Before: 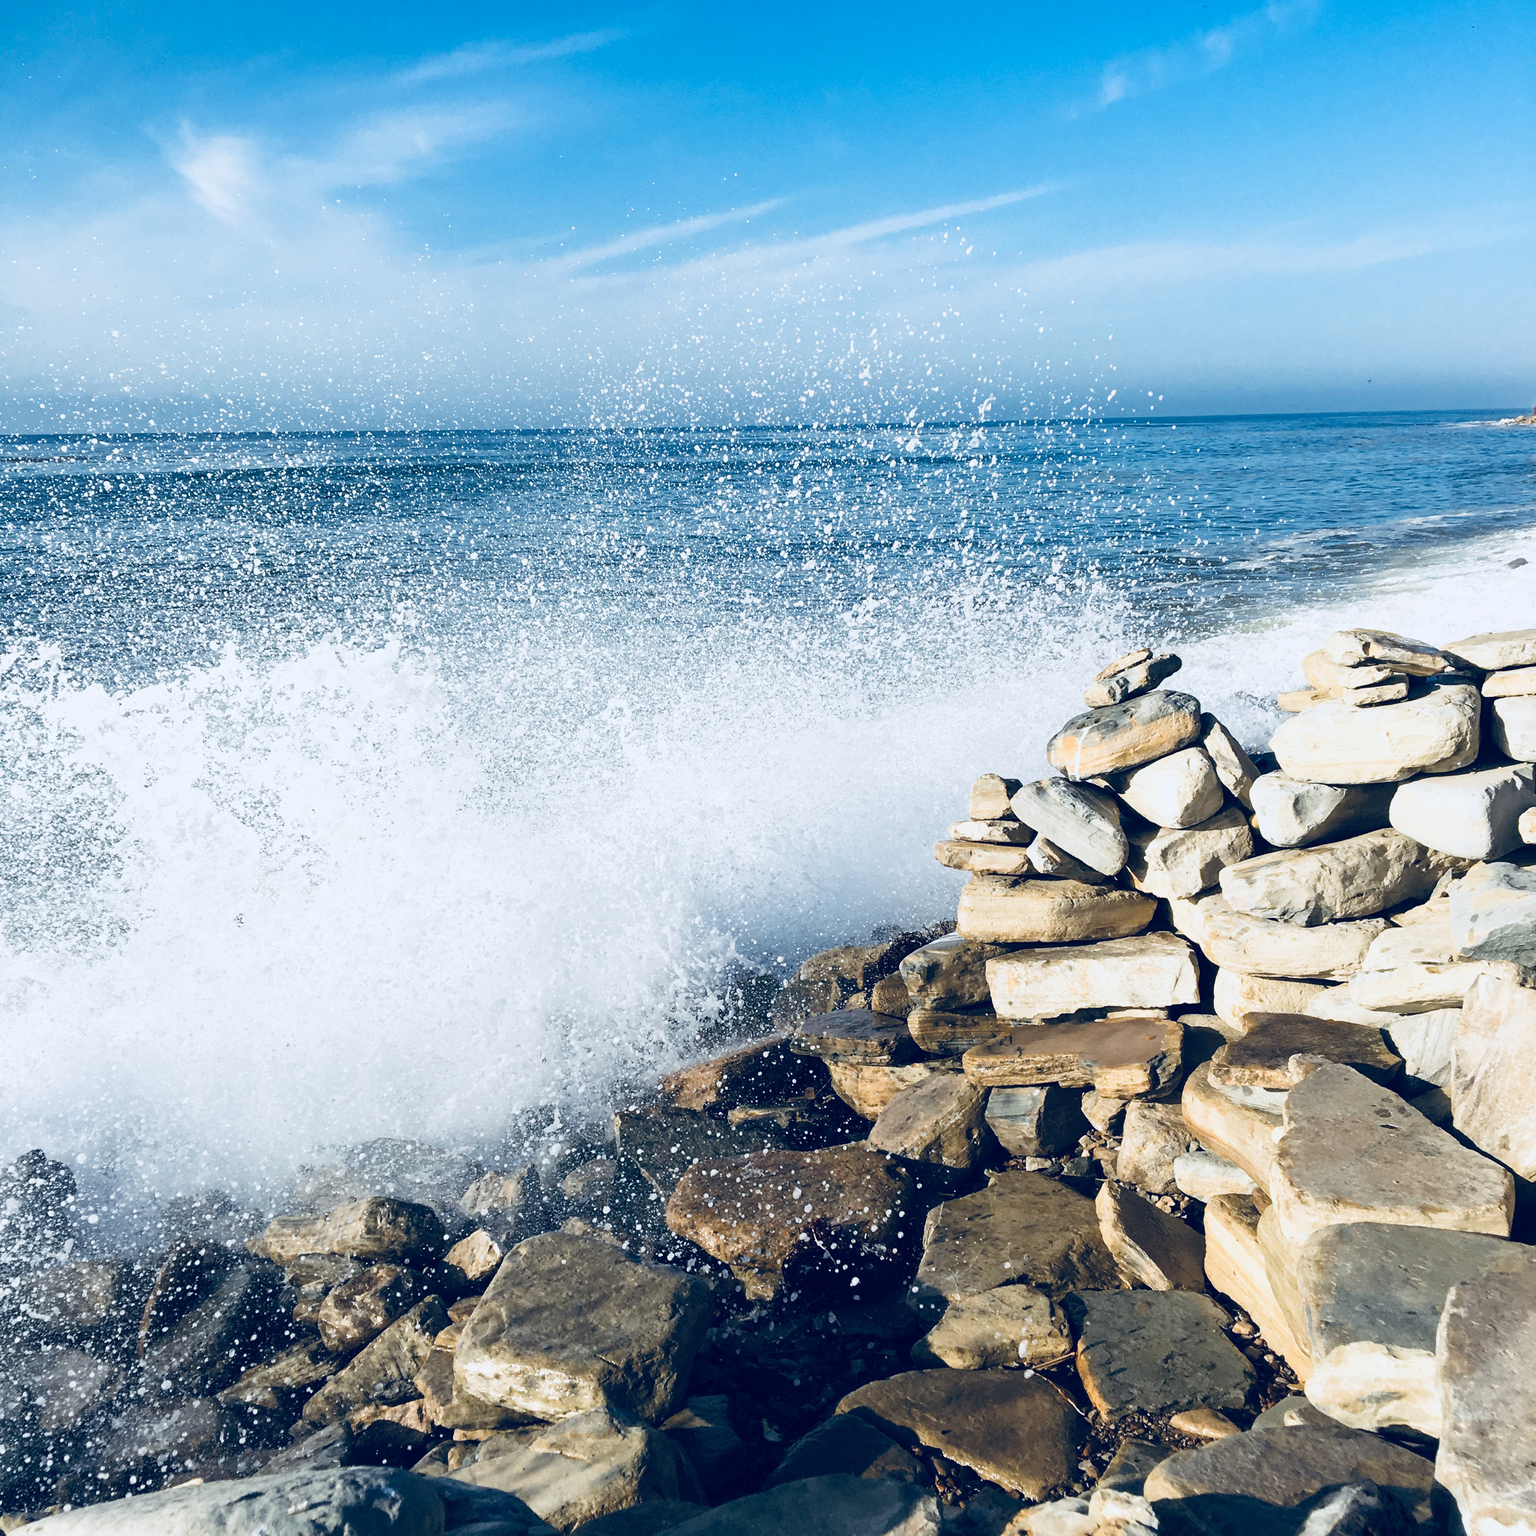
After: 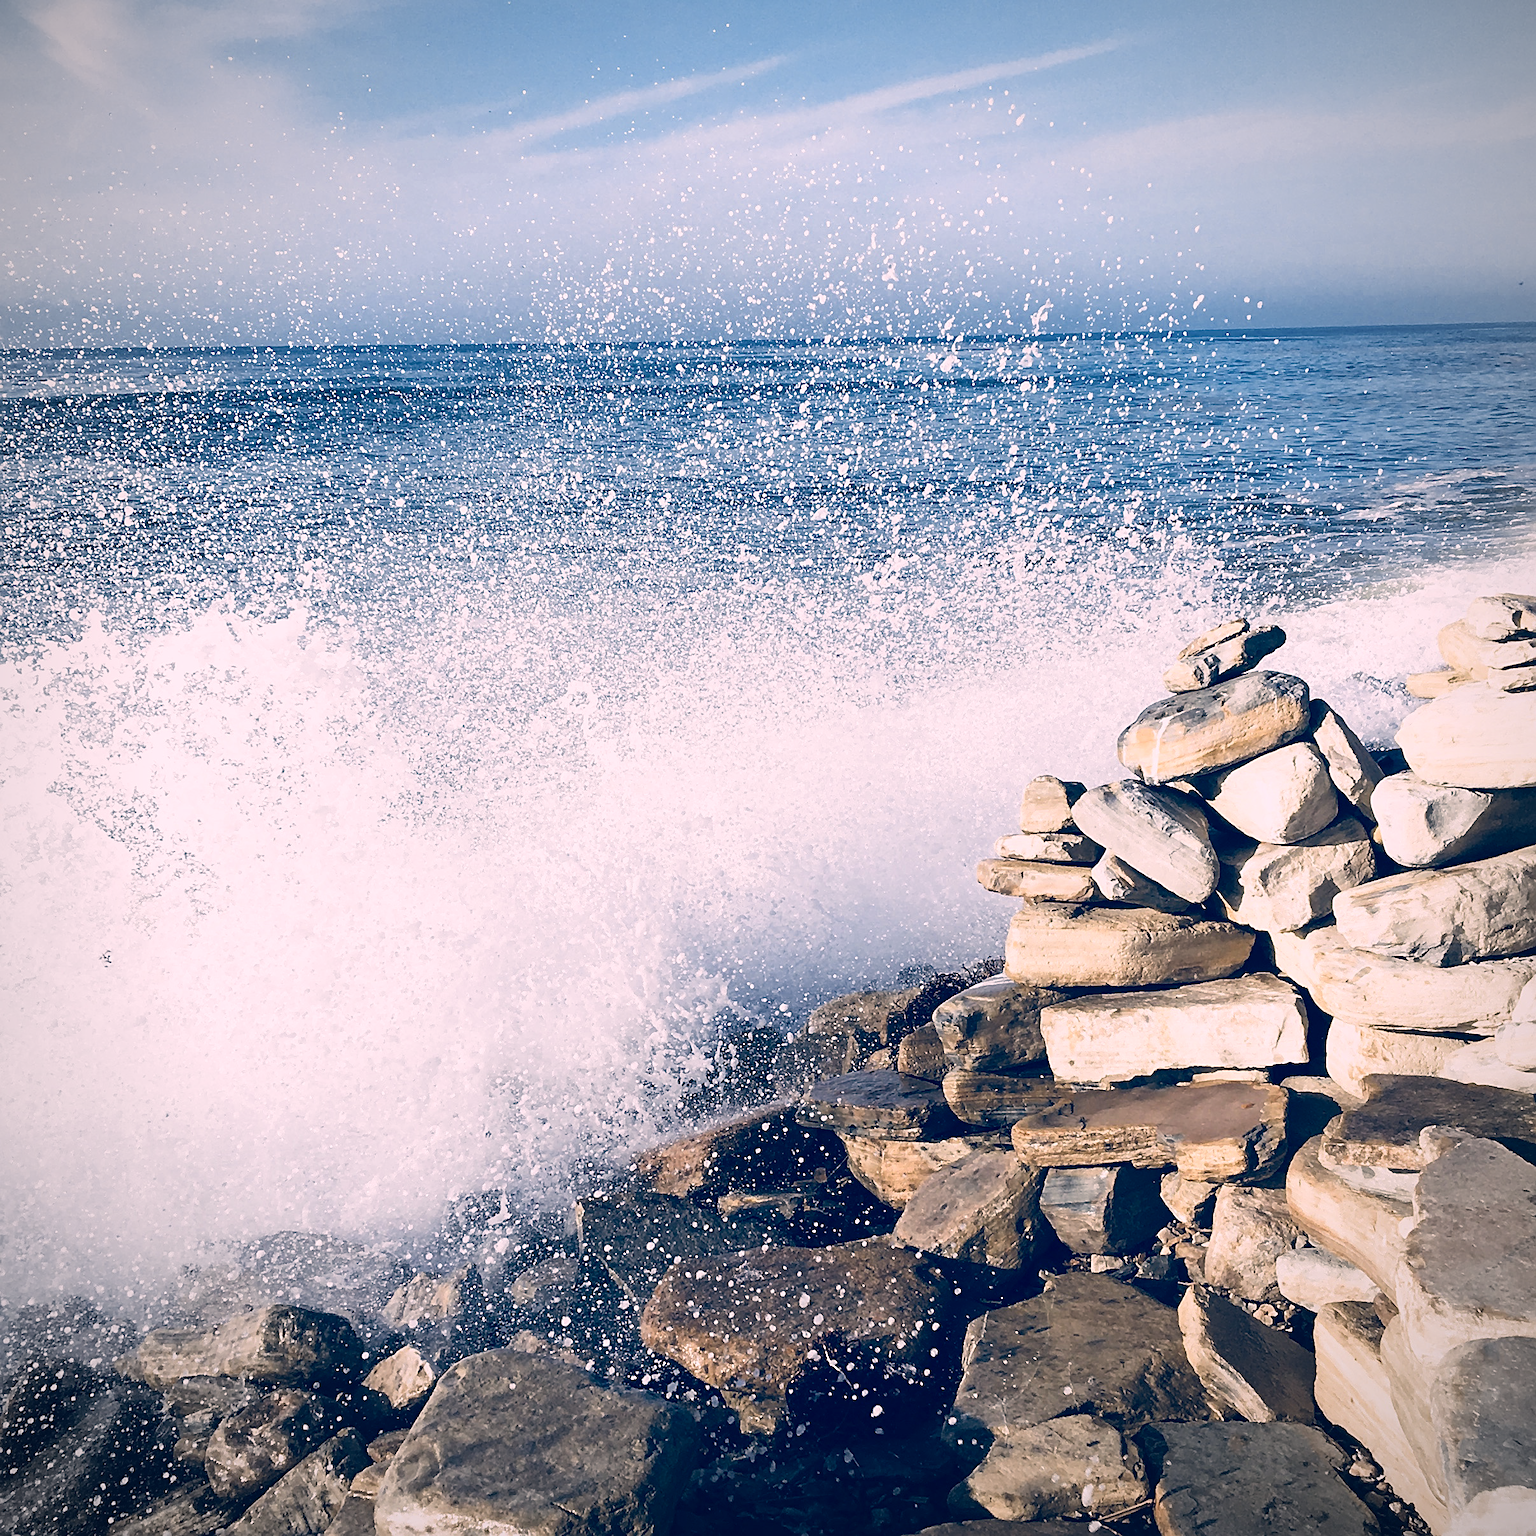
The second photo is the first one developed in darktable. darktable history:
crop and rotate: left 10.071%, top 10.071%, right 10.02%, bottom 10.02%
vignetting: fall-off radius 60.92%
sharpen: on, module defaults
color correction: highlights a* 14.46, highlights b* 5.85, shadows a* -5.53, shadows b* -15.24, saturation 0.85
